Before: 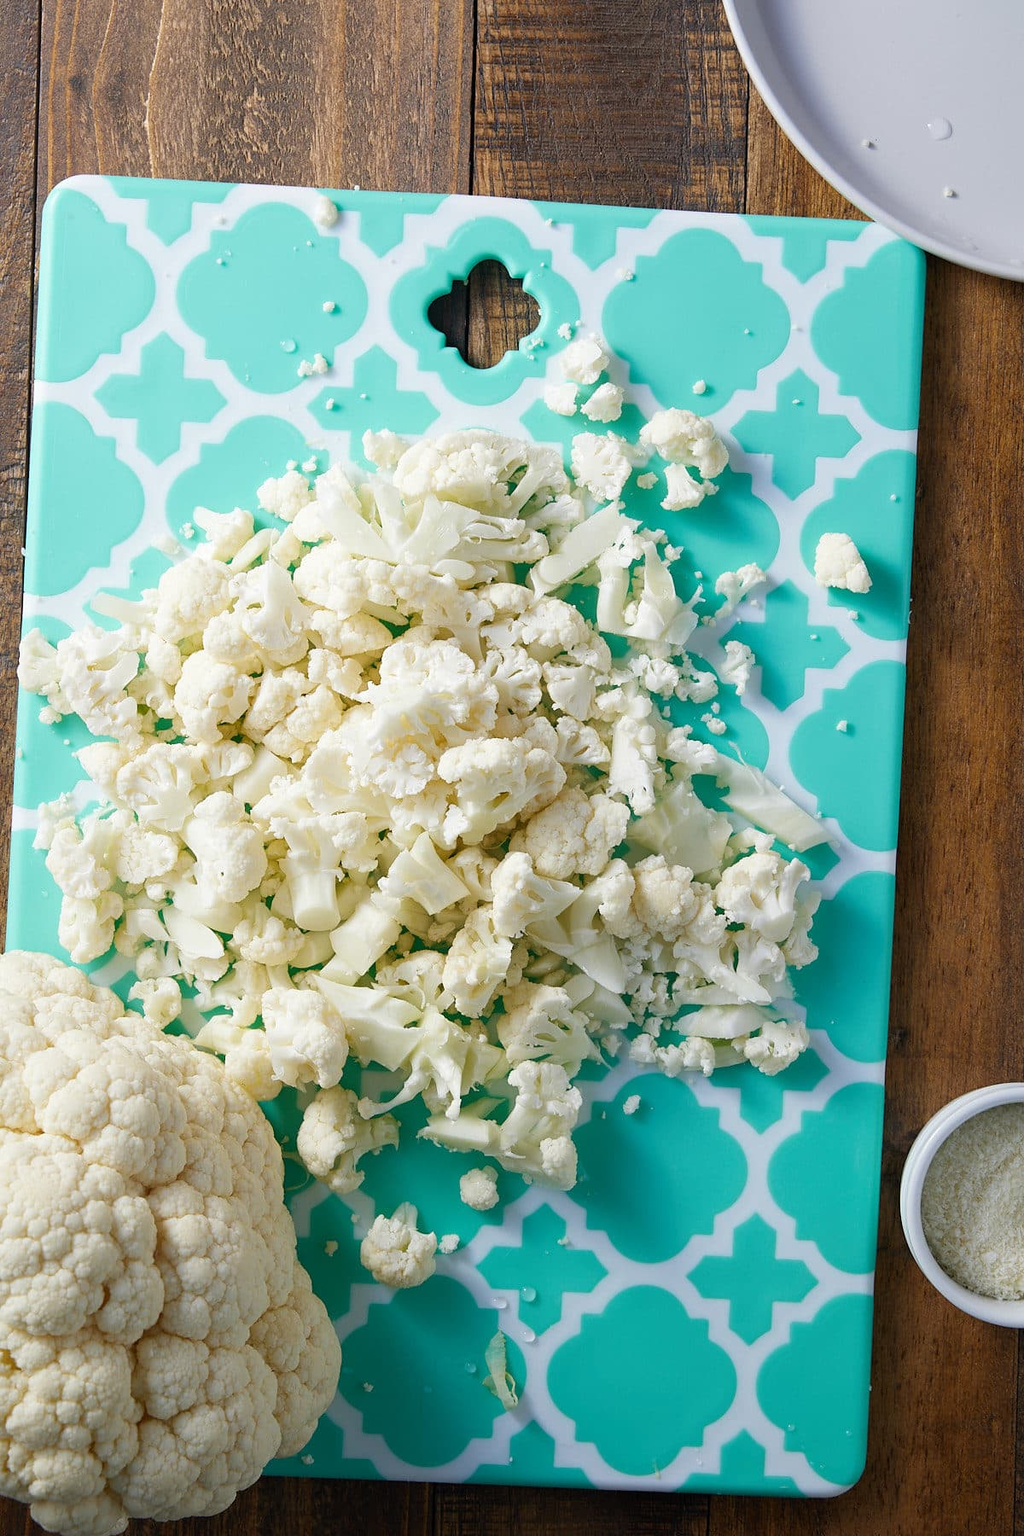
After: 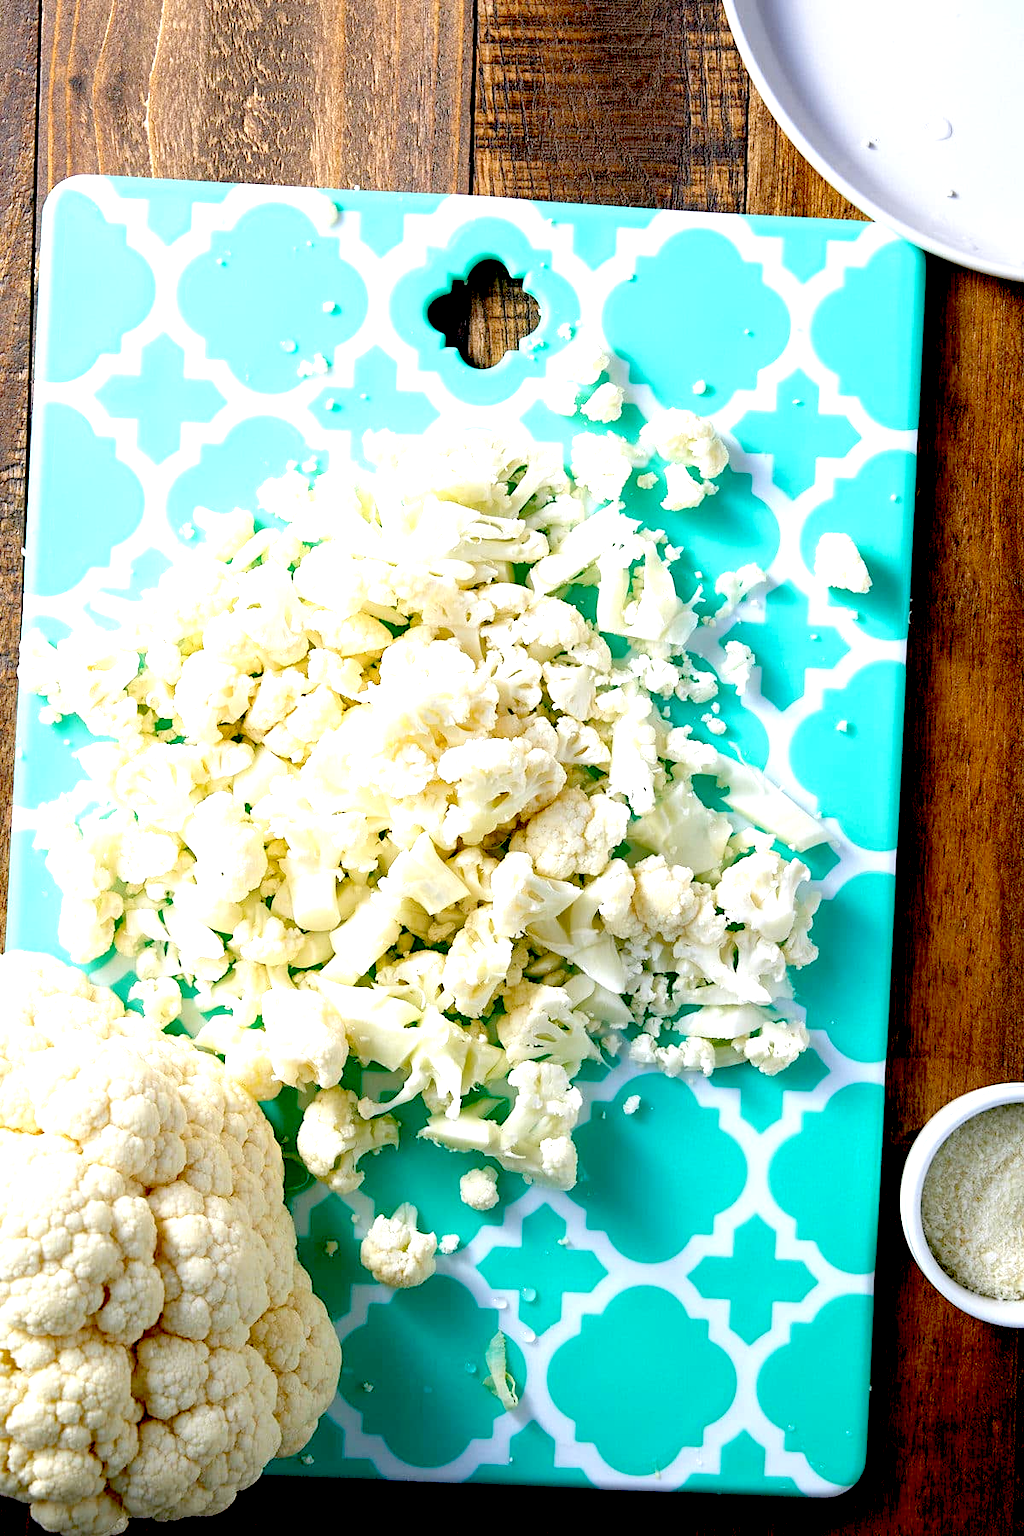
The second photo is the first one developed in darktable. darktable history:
exposure: black level correction 0.036, exposure 0.908 EV, compensate highlight preservation false
